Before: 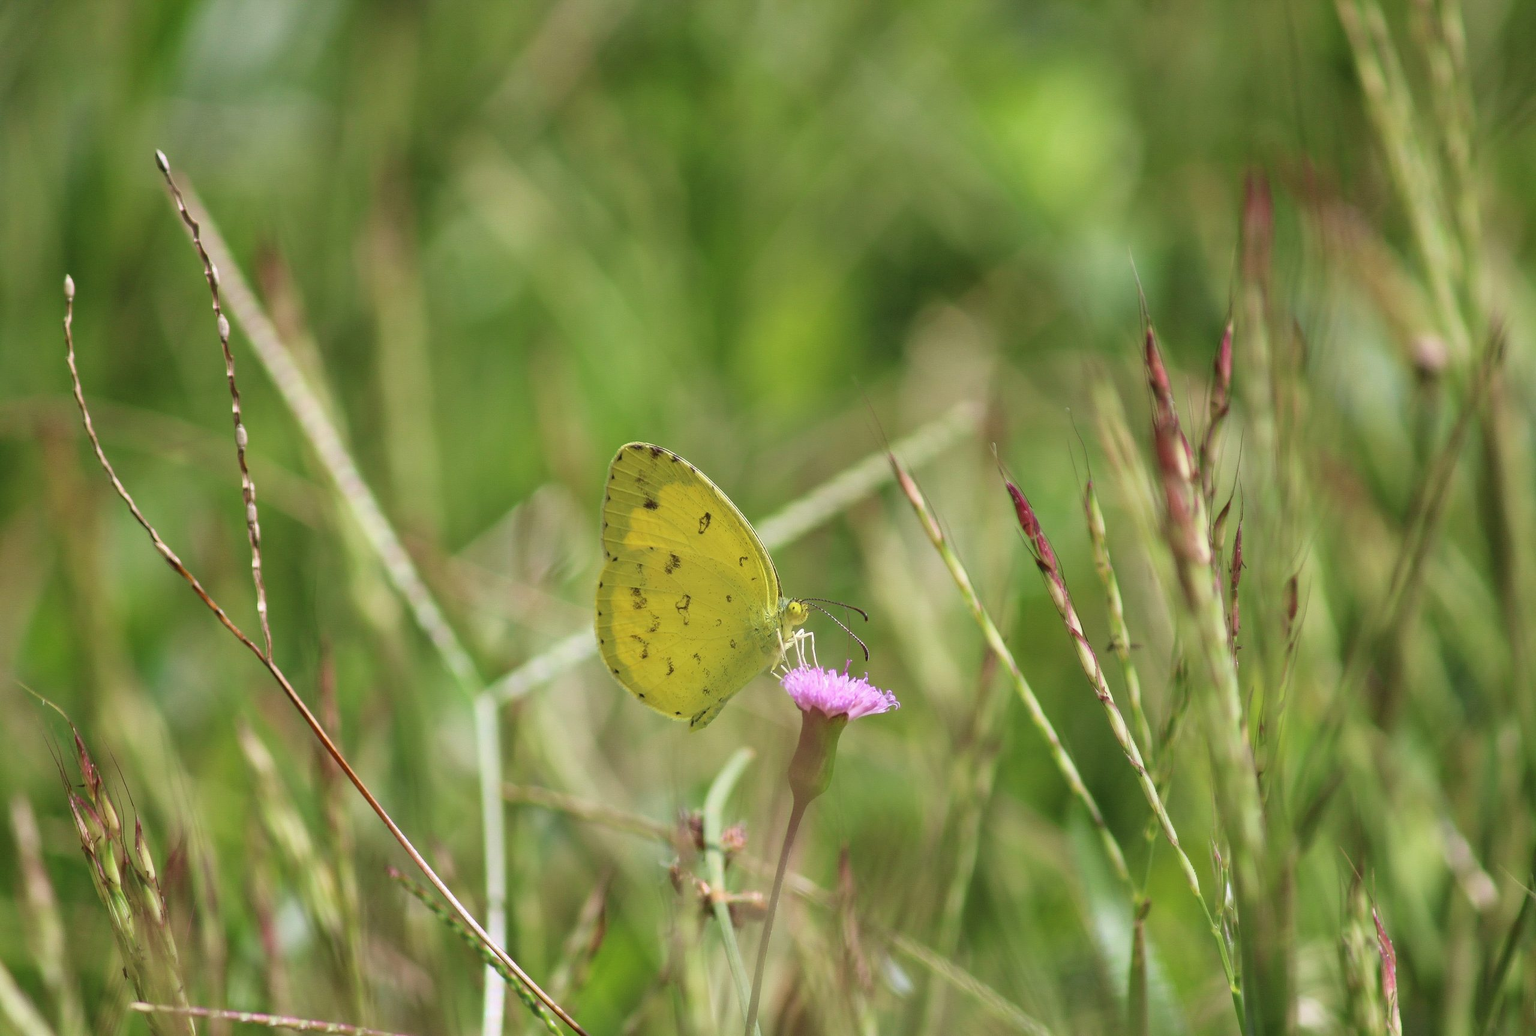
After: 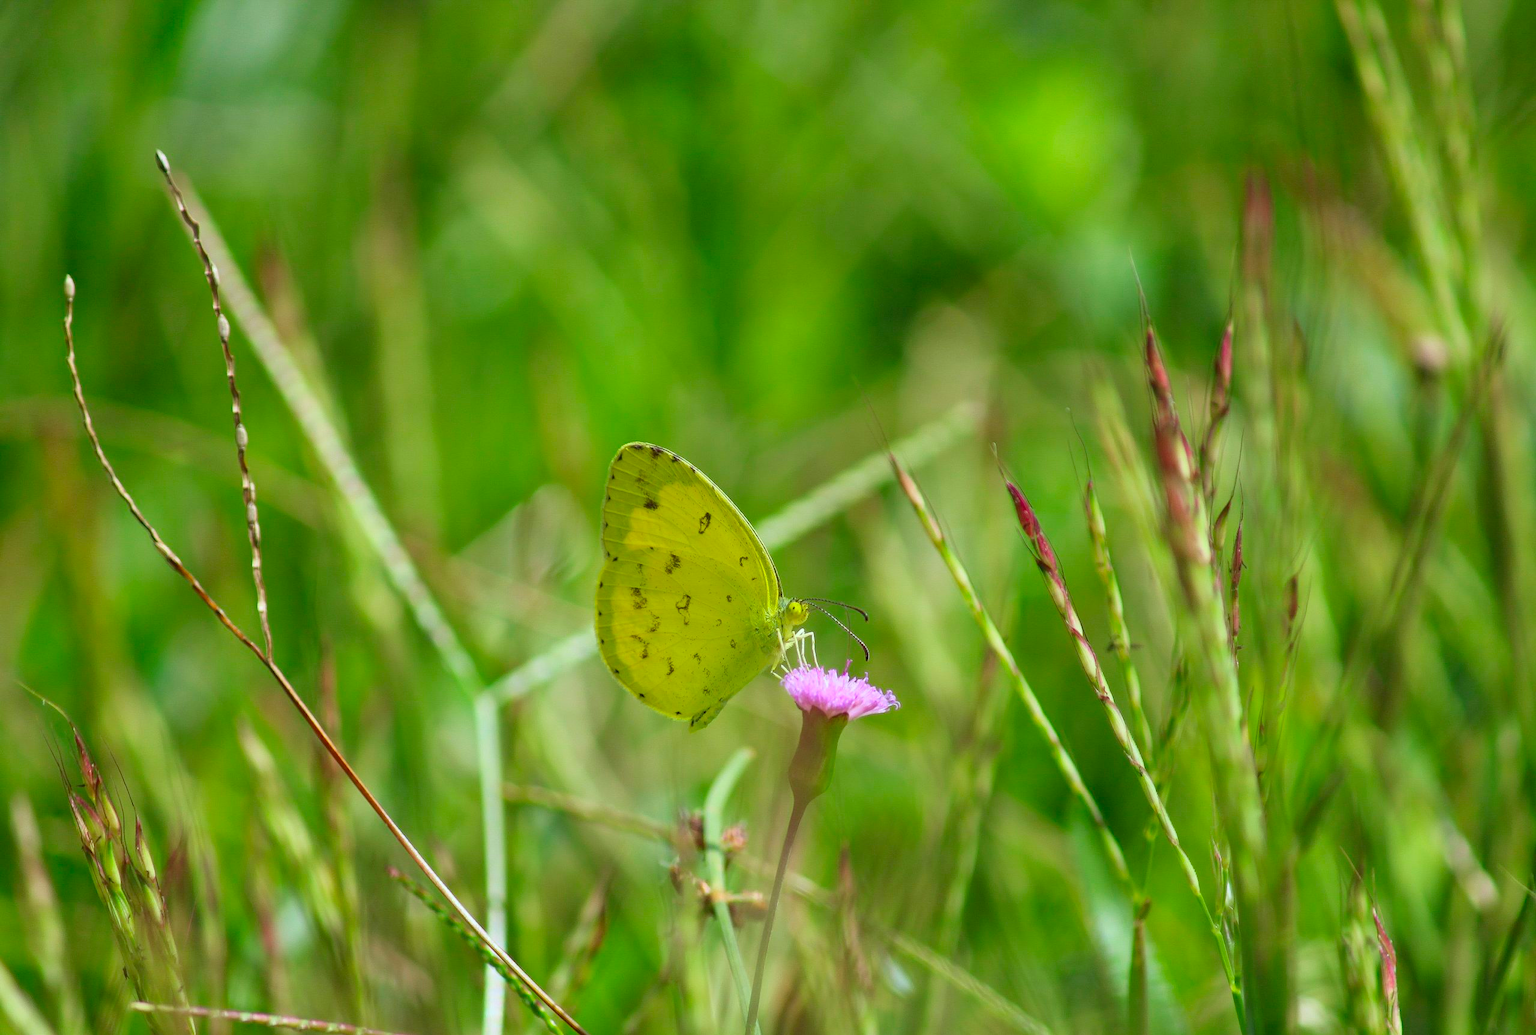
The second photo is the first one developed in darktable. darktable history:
color correction: highlights a* -7.34, highlights b* 1.32, shadows a* -3.52, saturation 1.45
